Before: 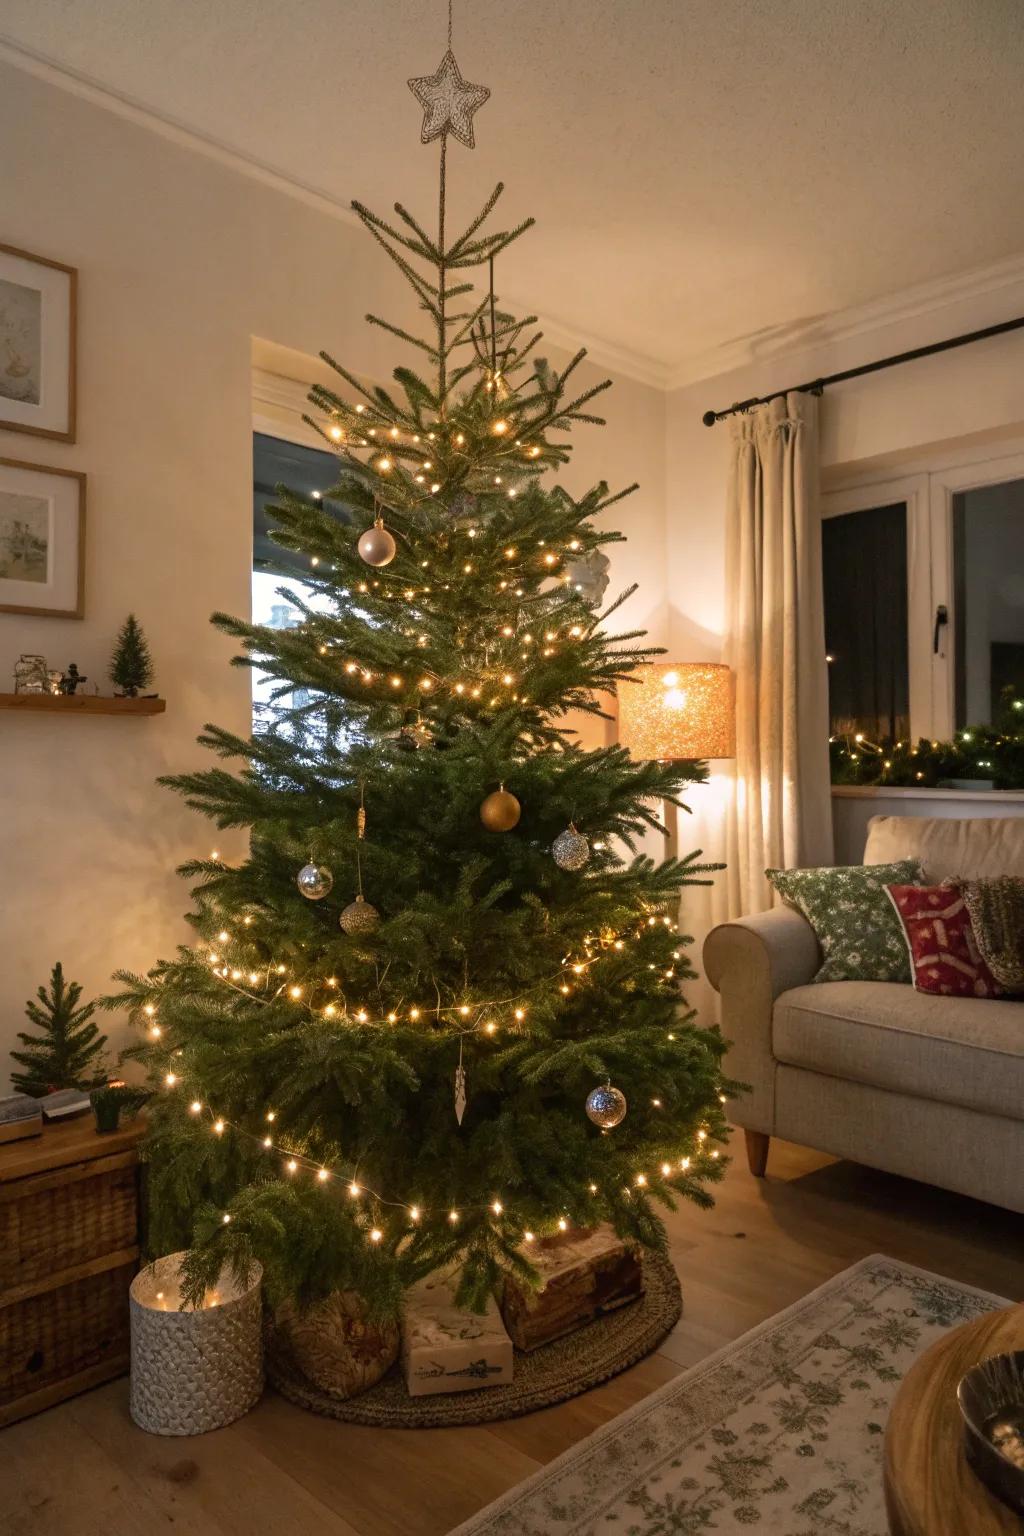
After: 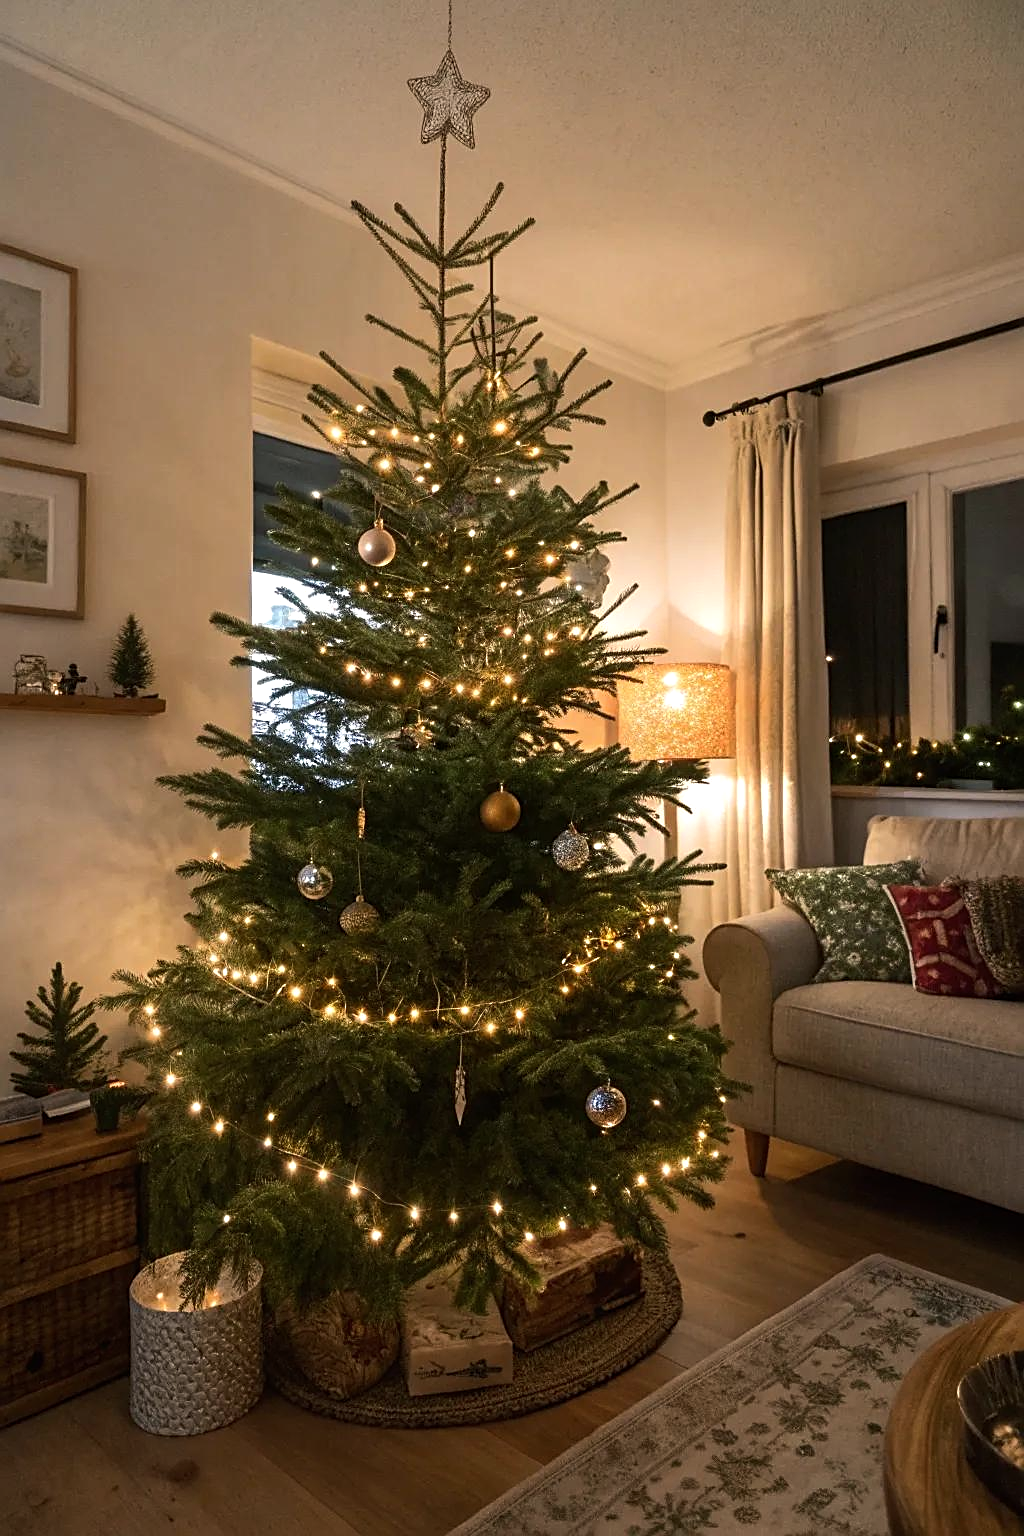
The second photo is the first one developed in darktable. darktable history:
sharpen: amount 0.55
tone equalizer: -8 EV -0.417 EV, -7 EV -0.389 EV, -6 EV -0.333 EV, -5 EV -0.222 EV, -3 EV 0.222 EV, -2 EV 0.333 EV, -1 EV 0.389 EV, +0 EV 0.417 EV, edges refinement/feathering 500, mask exposure compensation -1.57 EV, preserve details no
exposure: exposure -0.177 EV, compensate highlight preservation false
